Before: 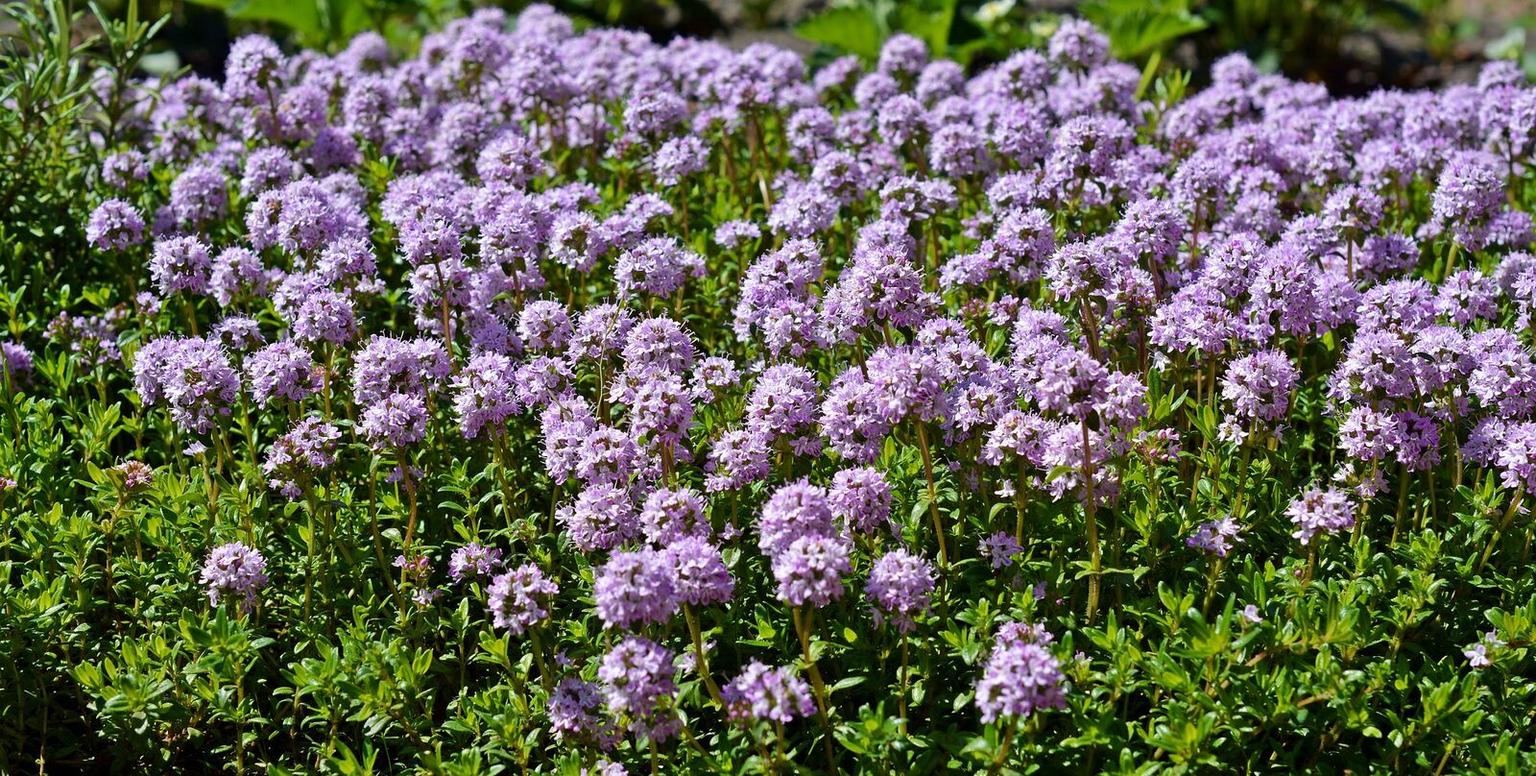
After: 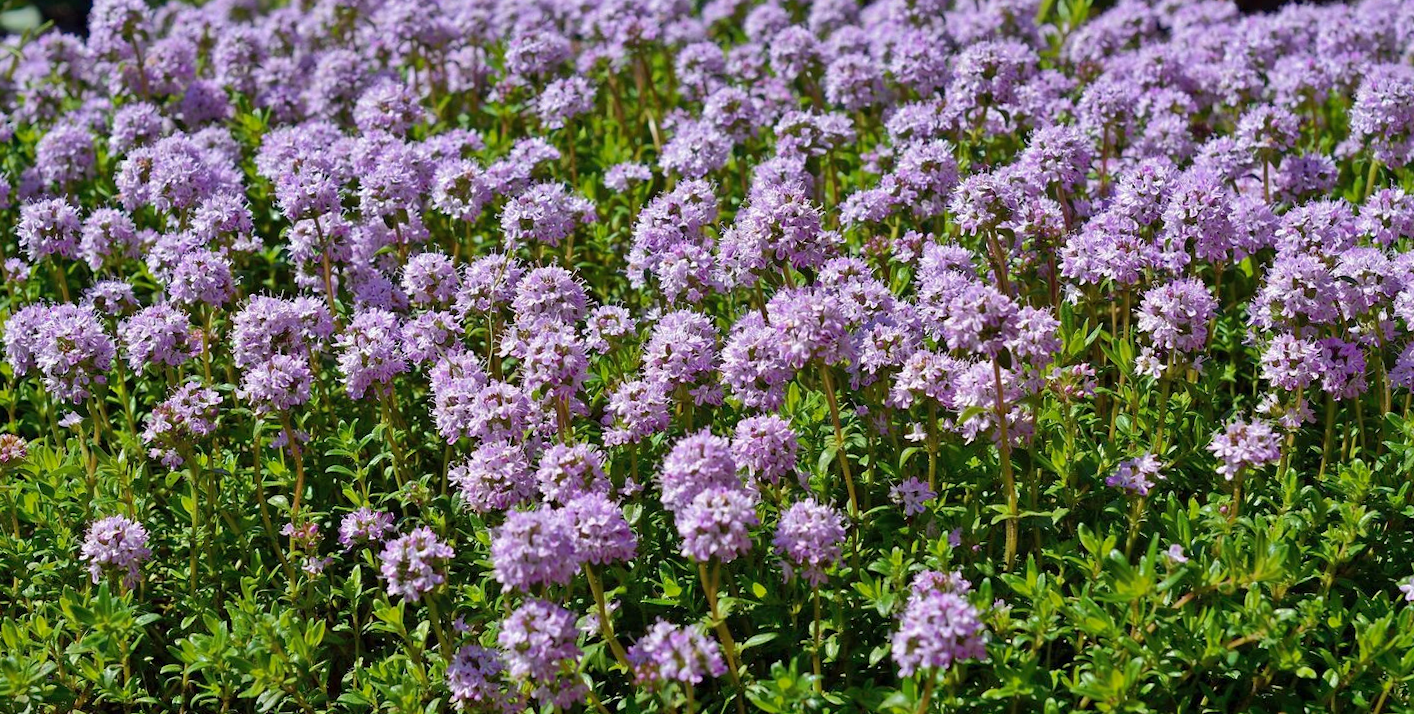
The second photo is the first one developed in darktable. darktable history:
crop and rotate: angle 1.96°, left 5.673%, top 5.673%
shadows and highlights: on, module defaults
